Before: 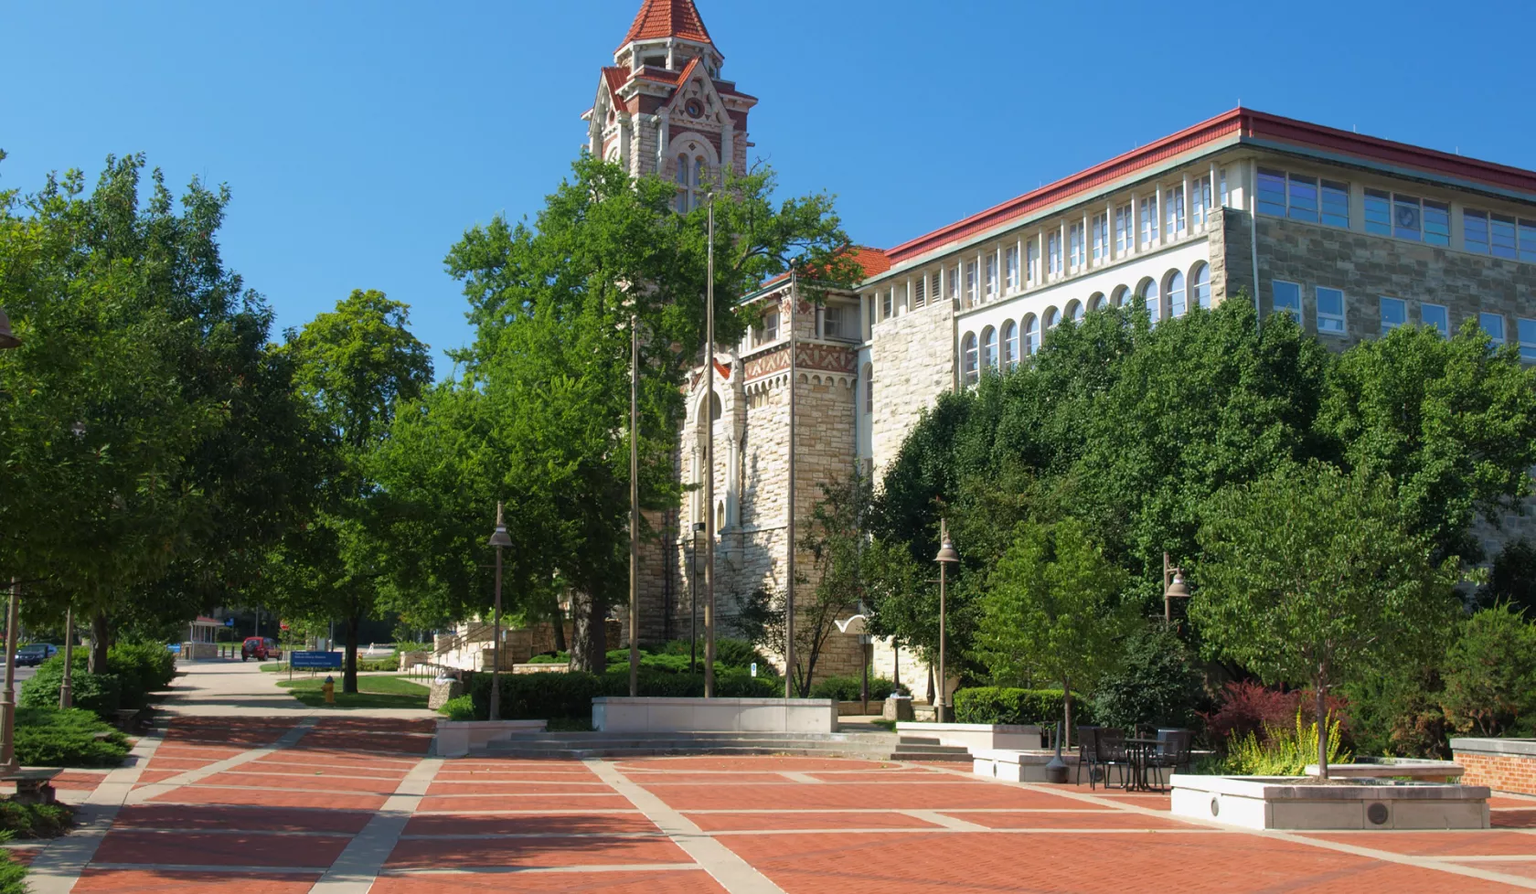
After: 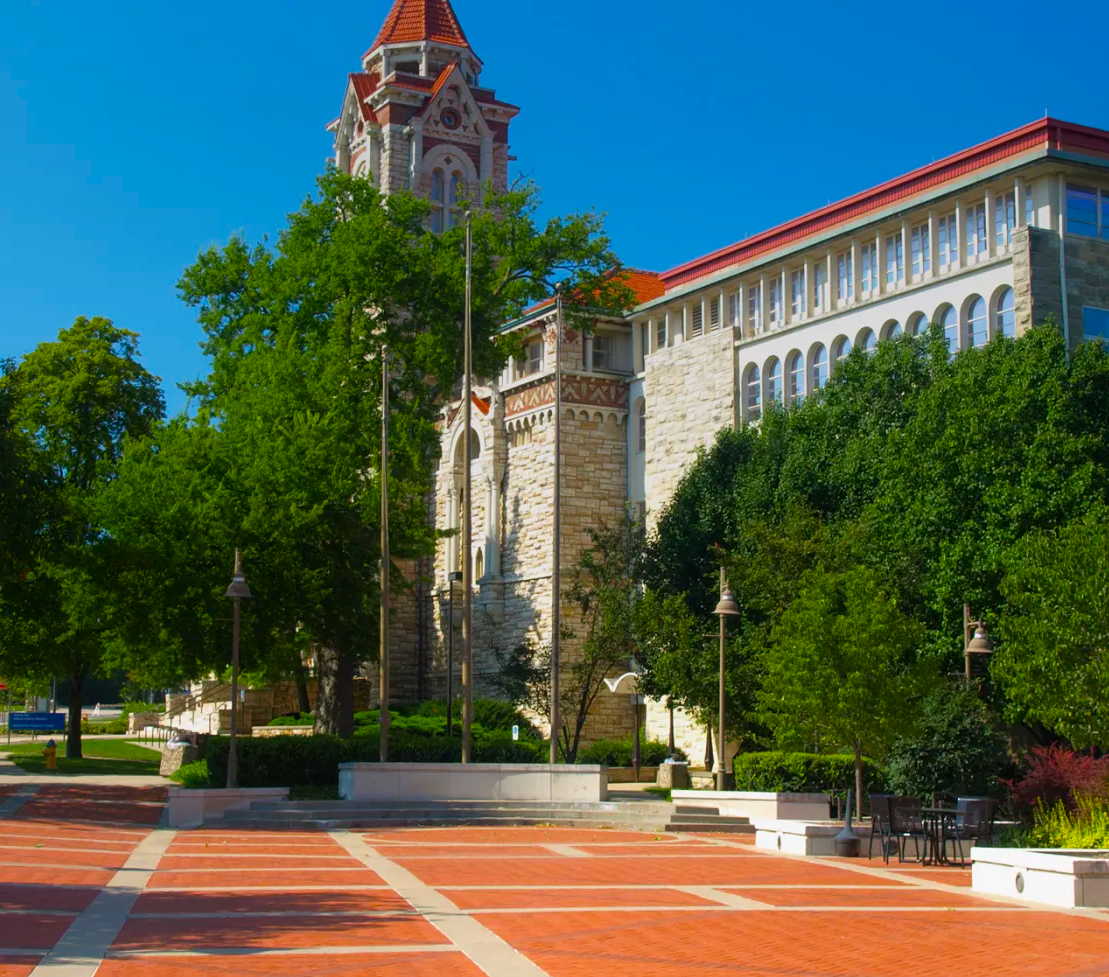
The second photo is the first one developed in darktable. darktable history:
color balance rgb: linear chroma grading › global chroma 15%, perceptual saturation grading › global saturation 30%
crop and rotate: left 18.442%, right 15.508%
graduated density: on, module defaults
shadows and highlights: shadows -40.15, highlights 62.88, soften with gaussian
